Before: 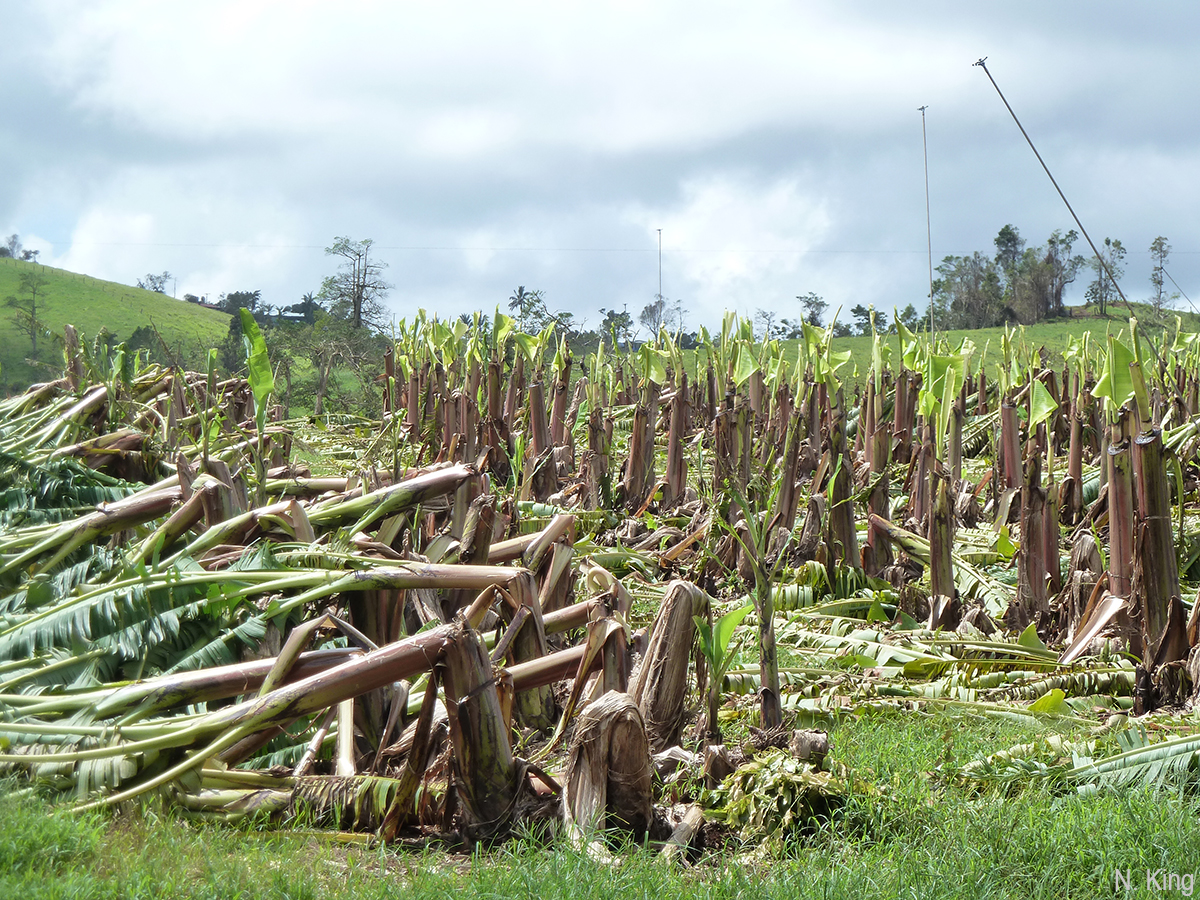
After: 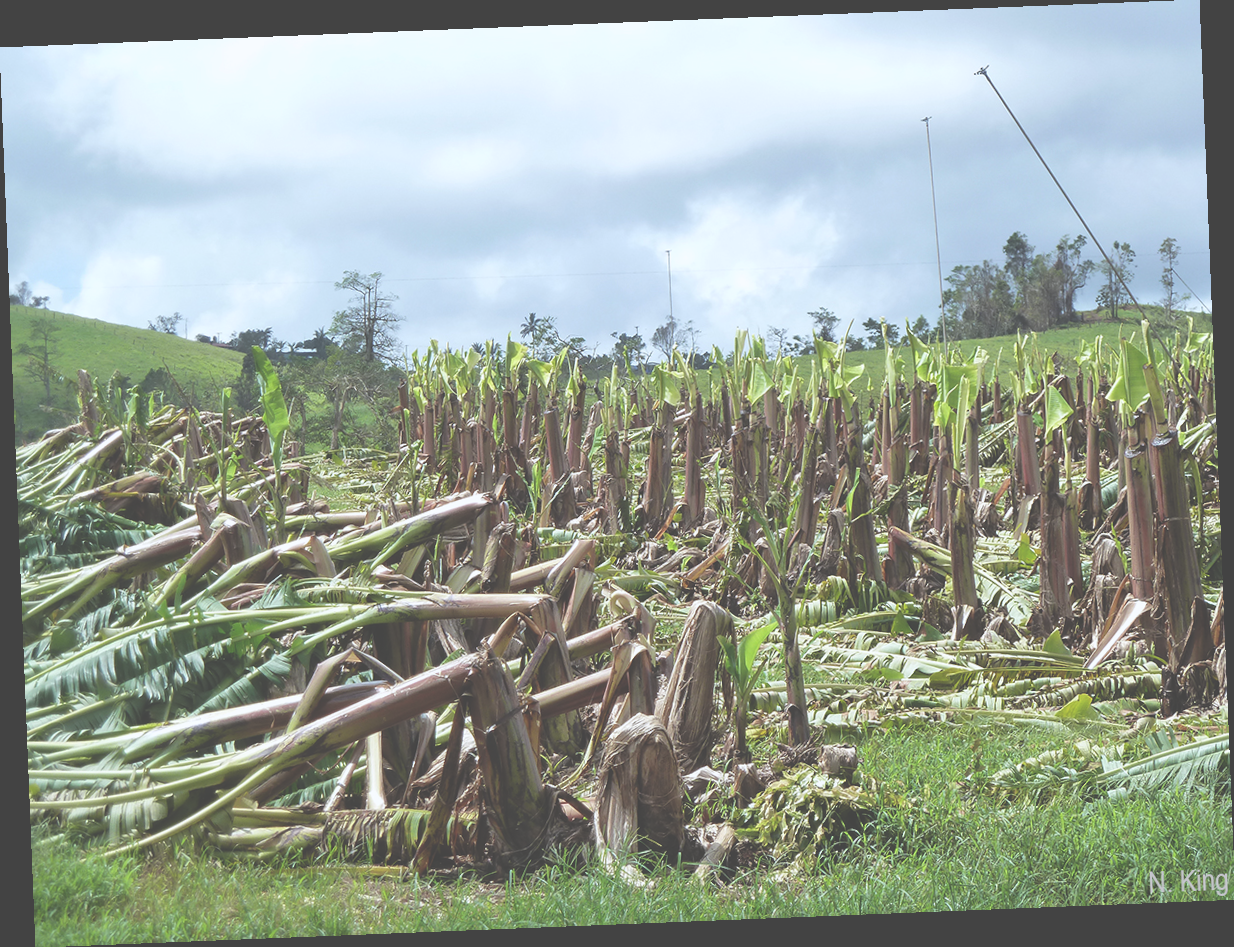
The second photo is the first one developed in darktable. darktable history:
rotate and perspective: rotation -2.29°, automatic cropping off
exposure: black level correction -0.062, exposure -0.05 EV, compensate highlight preservation false
white balance: red 0.98, blue 1.034
